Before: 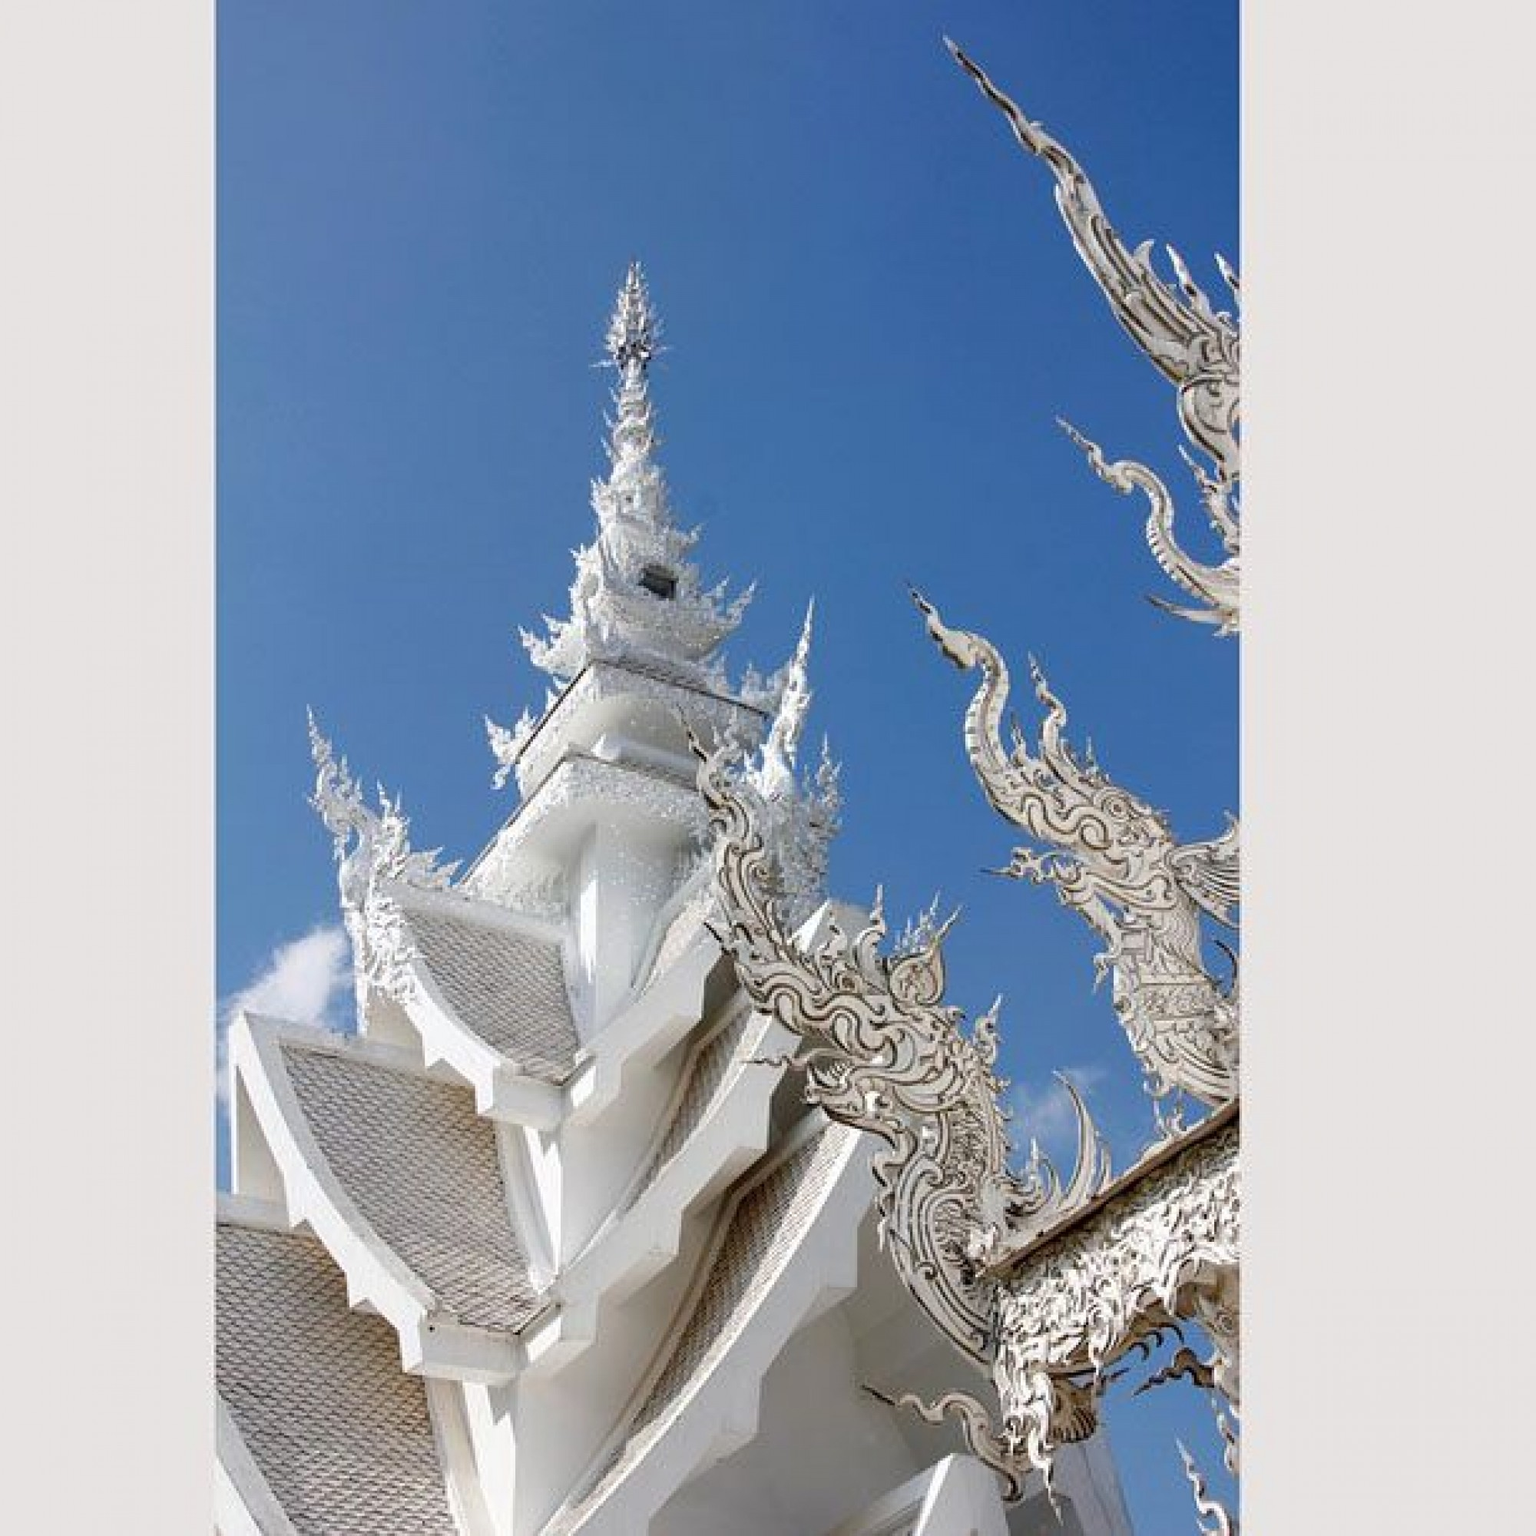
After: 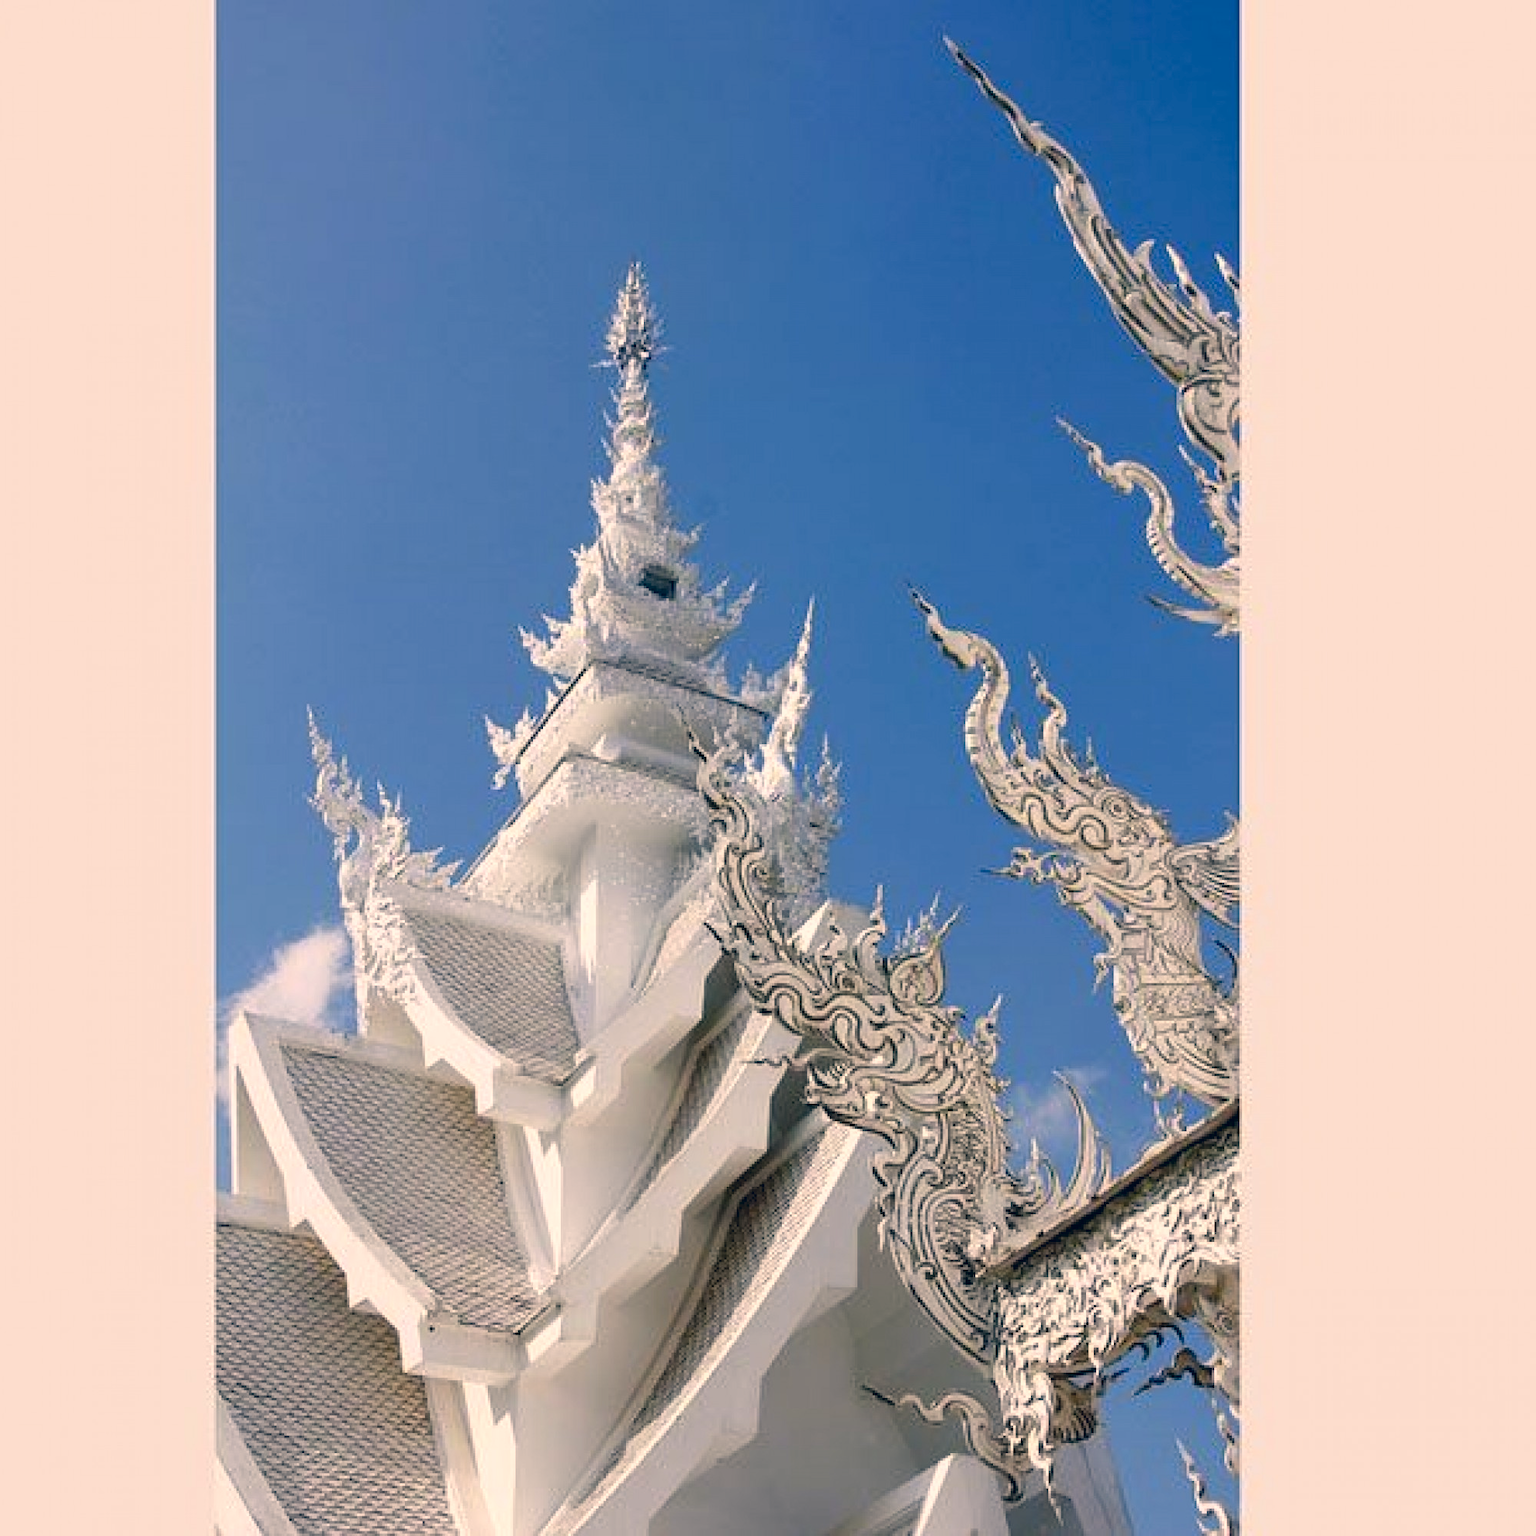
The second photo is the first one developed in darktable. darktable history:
color correction: highlights a* 10.32, highlights b* 14.1, shadows a* -10.25, shadows b* -14.81
